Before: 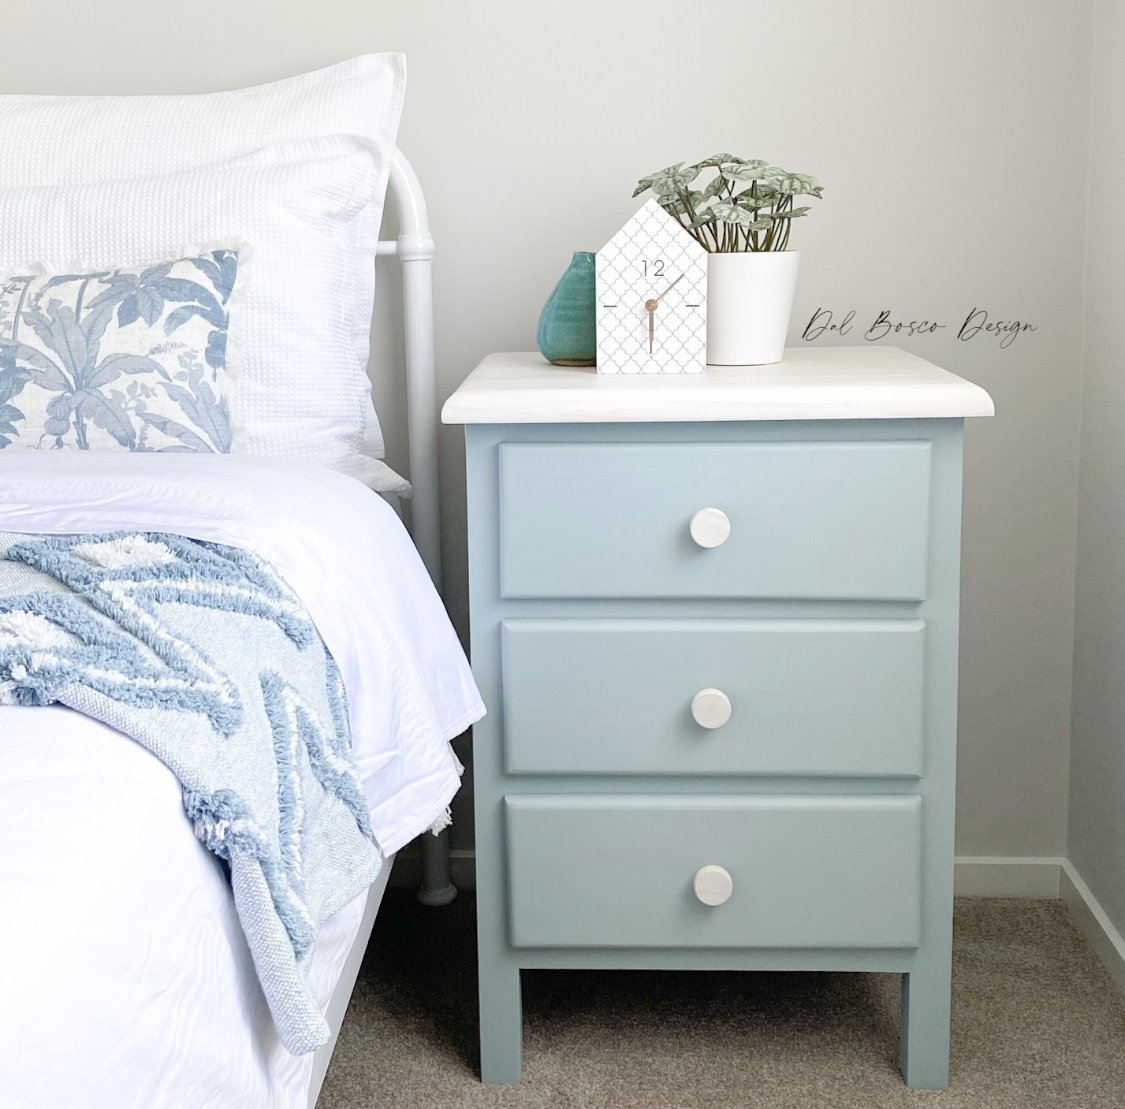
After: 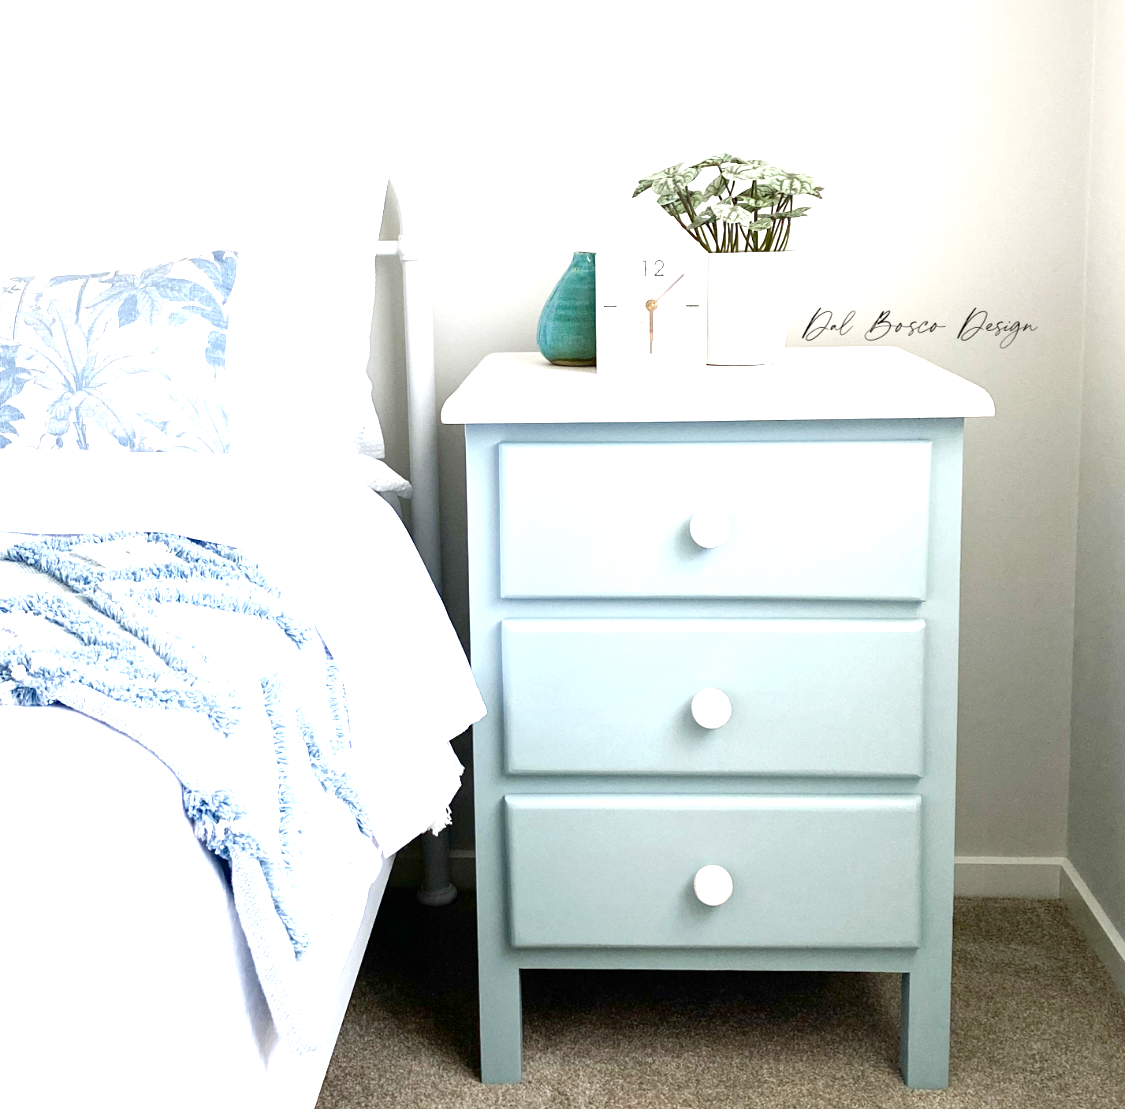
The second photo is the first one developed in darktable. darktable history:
contrast brightness saturation: brightness -0.25, saturation 0.2
exposure: black level correction 0, exposure 0.9 EV, compensate highlight preservation false
